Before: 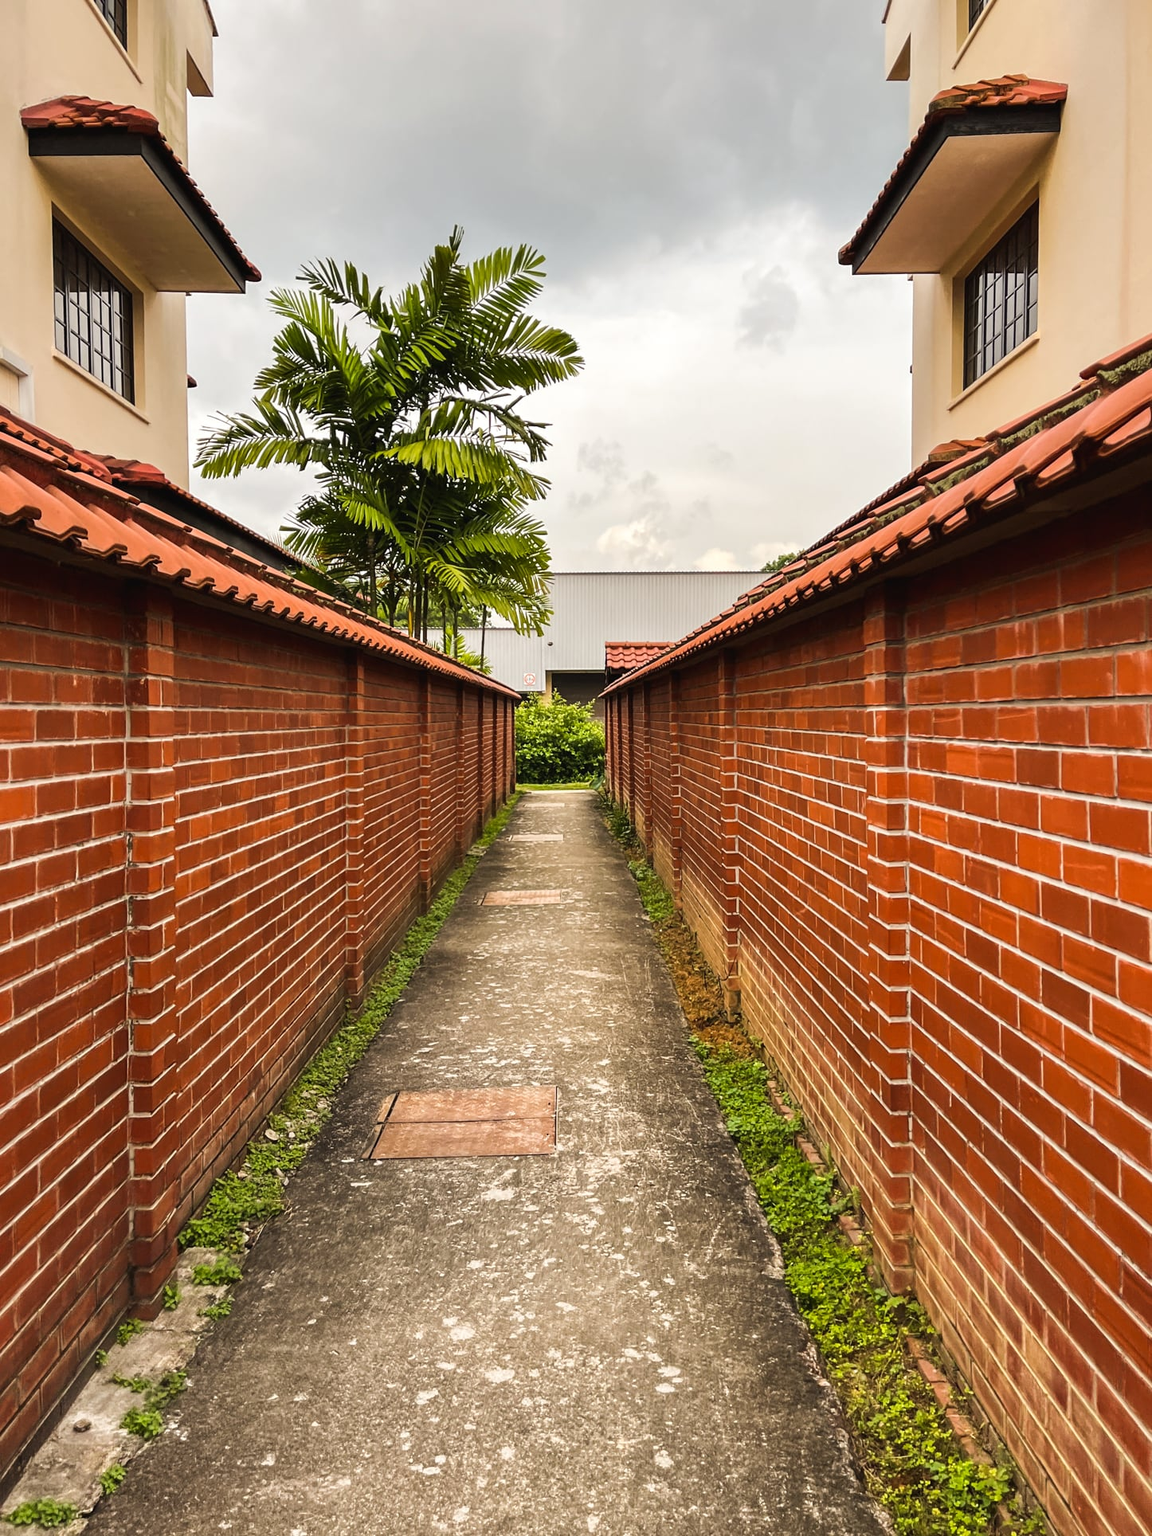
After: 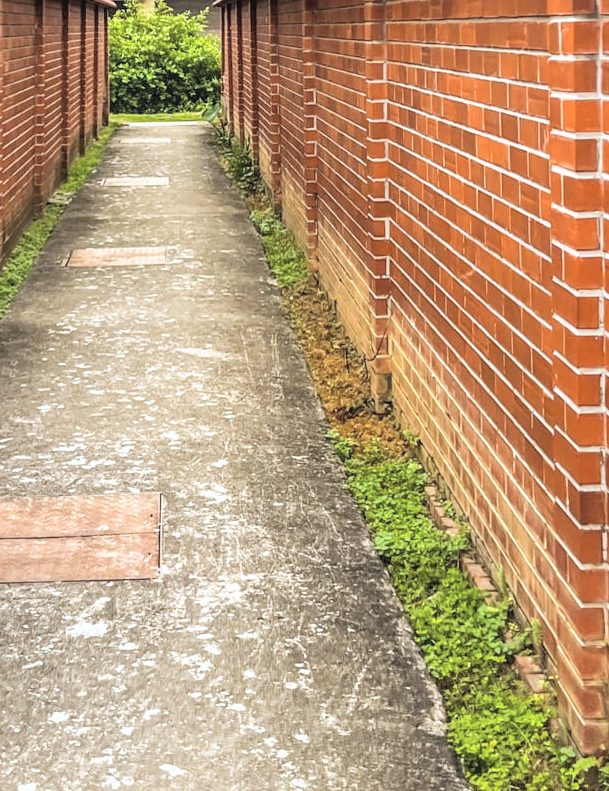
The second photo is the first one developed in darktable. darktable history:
global tonemap: drago (0.7, 100)
white balance: red 0.924, blue 1.095
crop: left 37.221%, top 45.169%, right 20.63%, bottom 13.777%
rotate and perspective: automatic cropping original format, crop left 0, crop top 0
local contrast: on, module defaults
